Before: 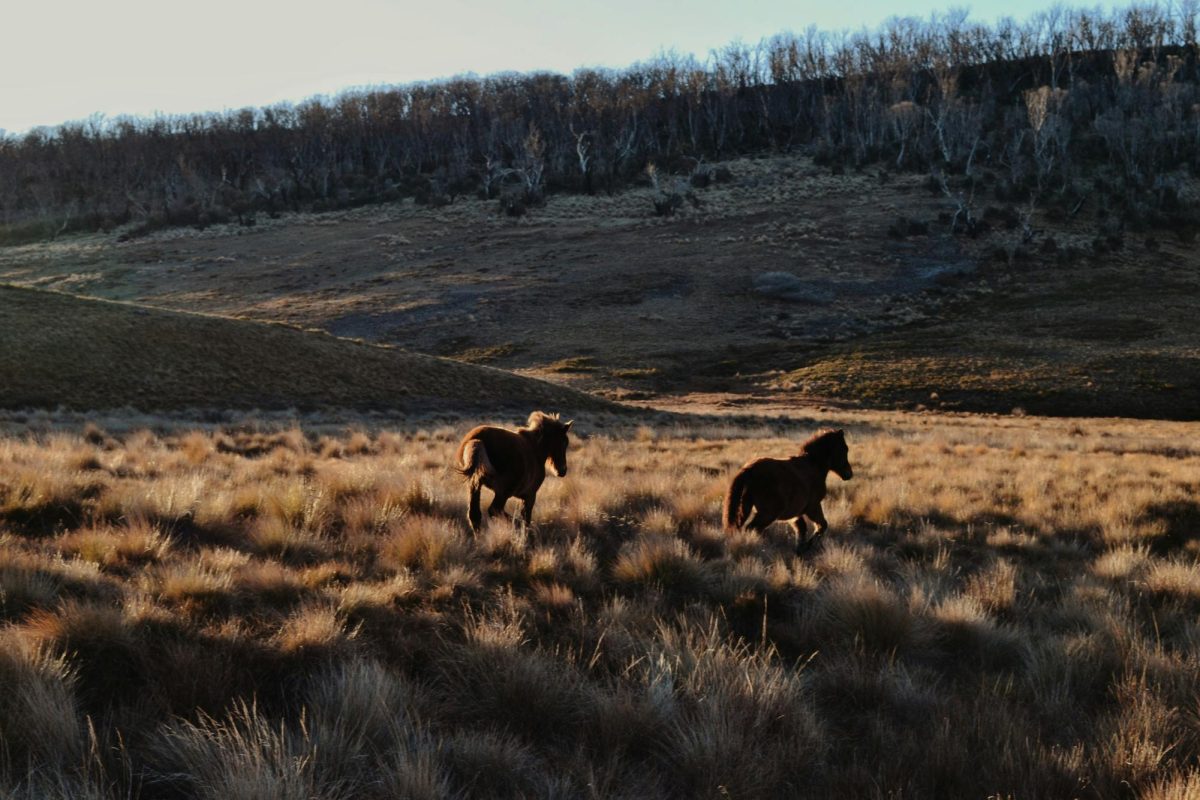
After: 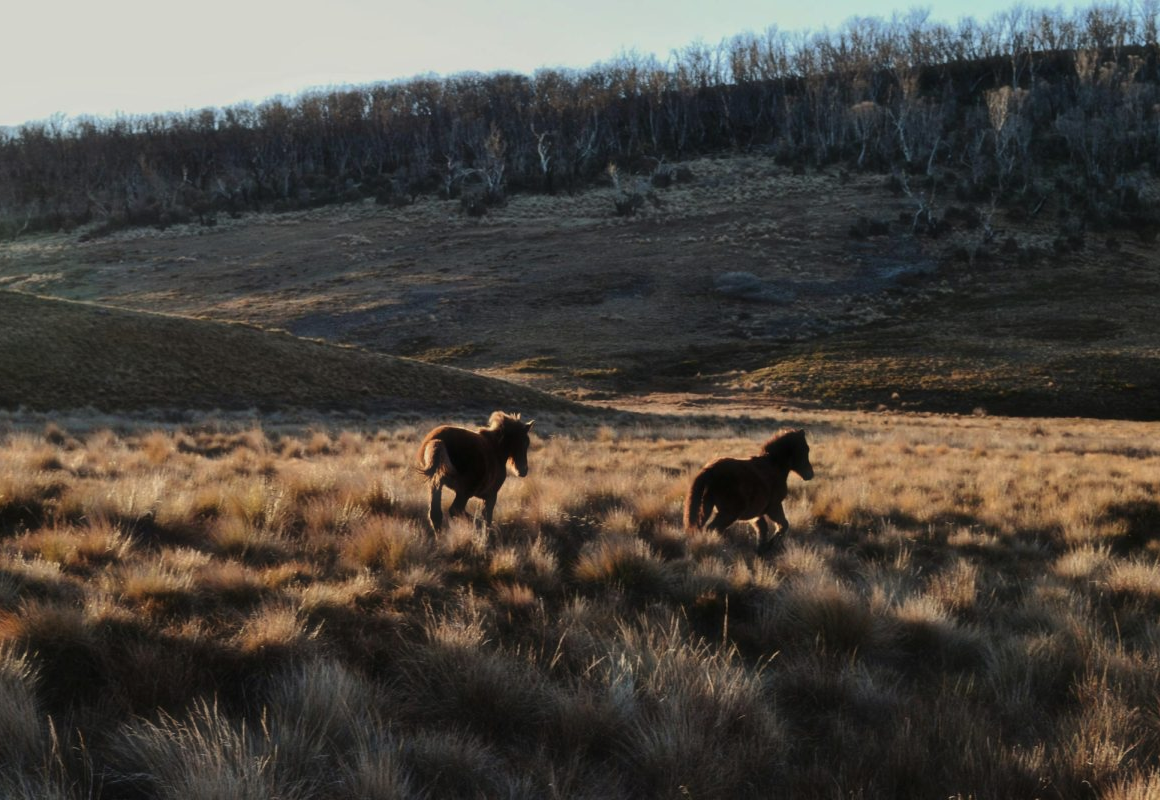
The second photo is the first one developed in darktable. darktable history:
crop and rotate: left 3.295%
haze removal: strength -0.114
